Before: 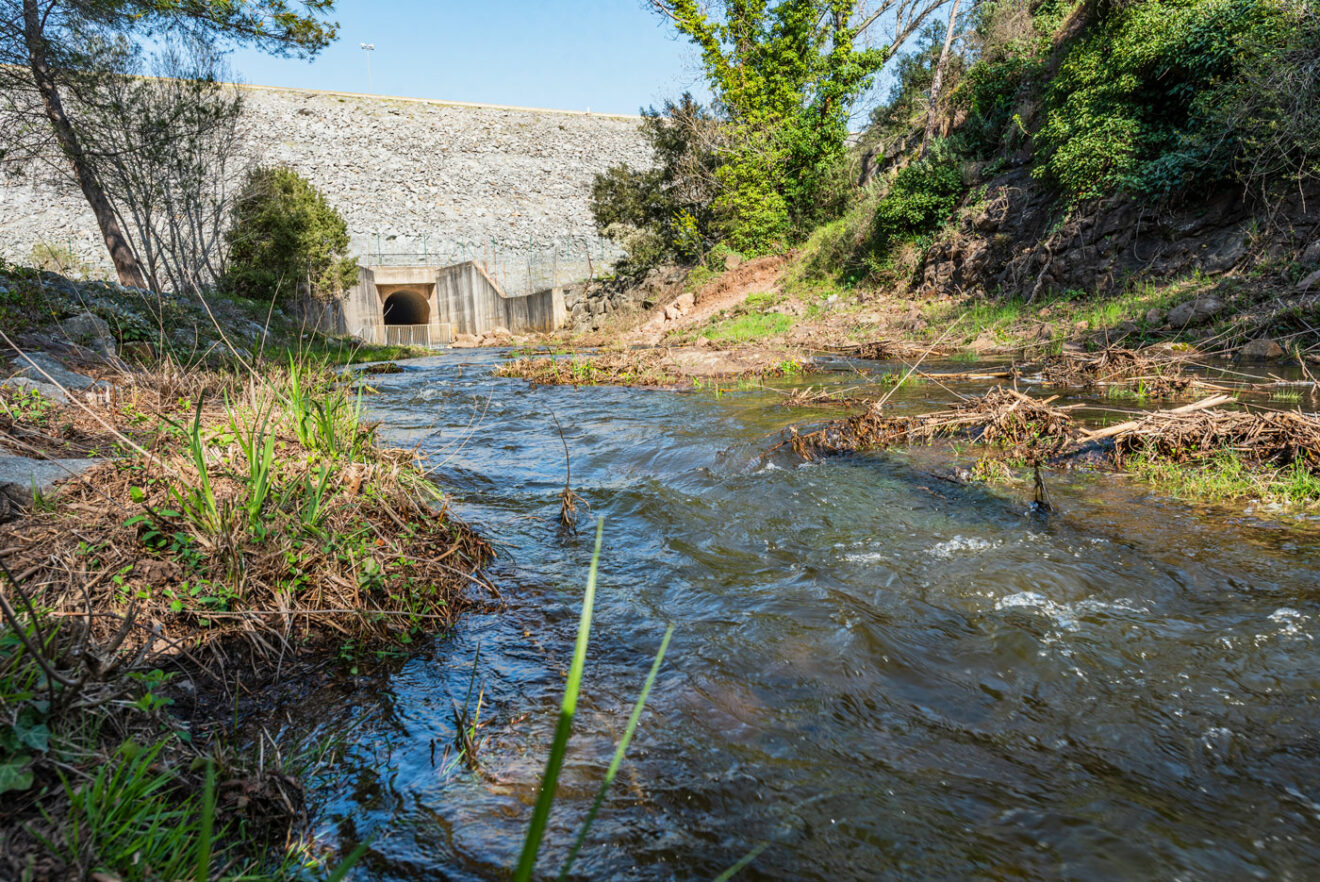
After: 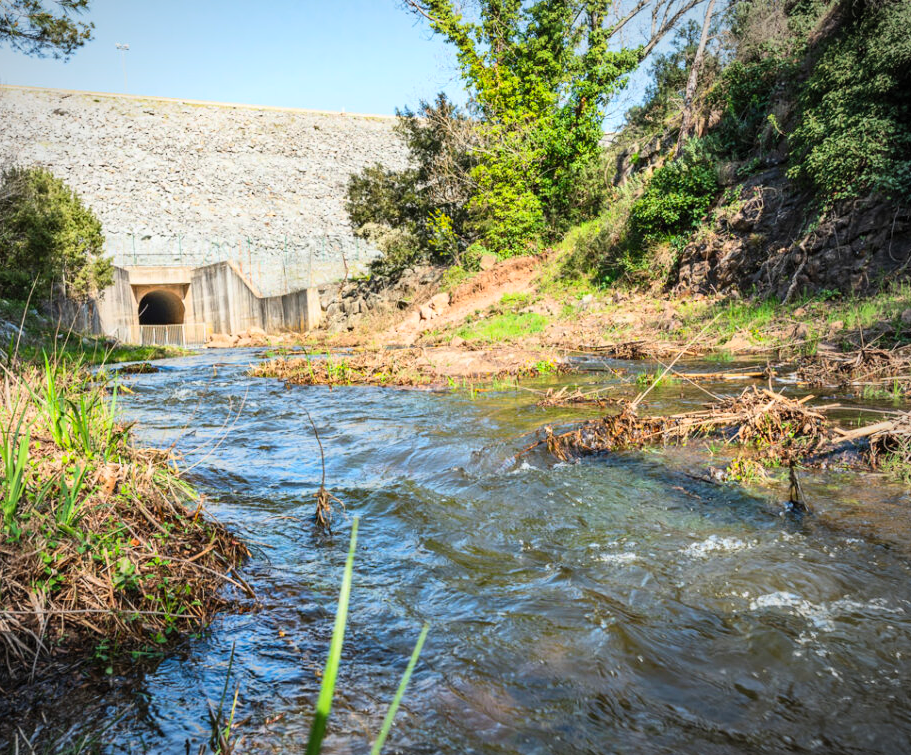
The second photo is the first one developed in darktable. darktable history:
vignetting: fall-off start 81.57%, fall-off radius 61.71%, center (-0.121, -0.003), automatic ratio true, width/height ratio 1.422, unbound false
contrast brightness saturation: contrast 0.197, brightness 0.166, saturation 0.216
crop: left 18.623%, right 12.334%, bottom 14.397%
